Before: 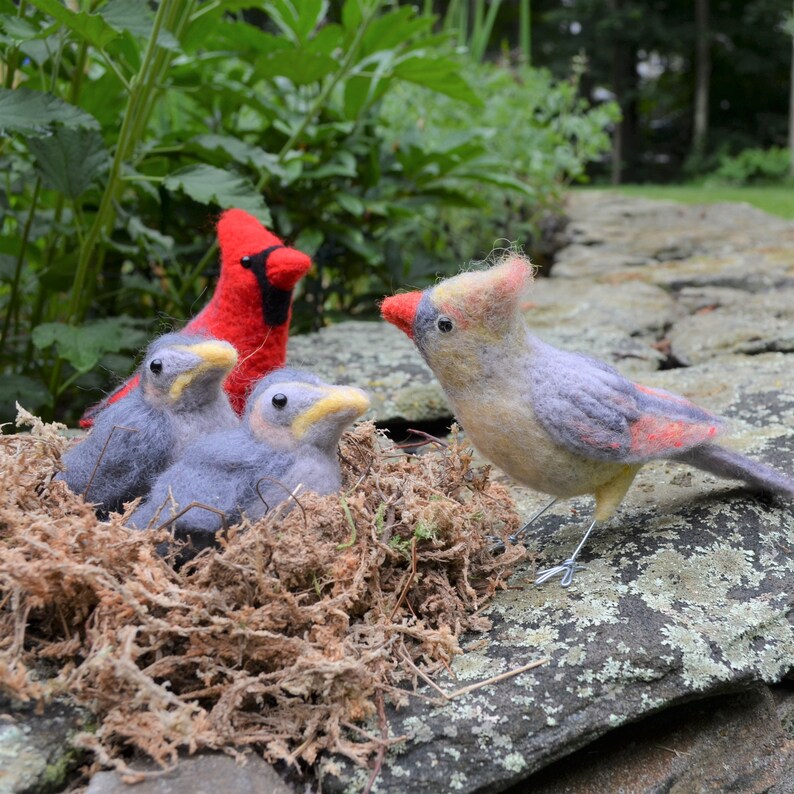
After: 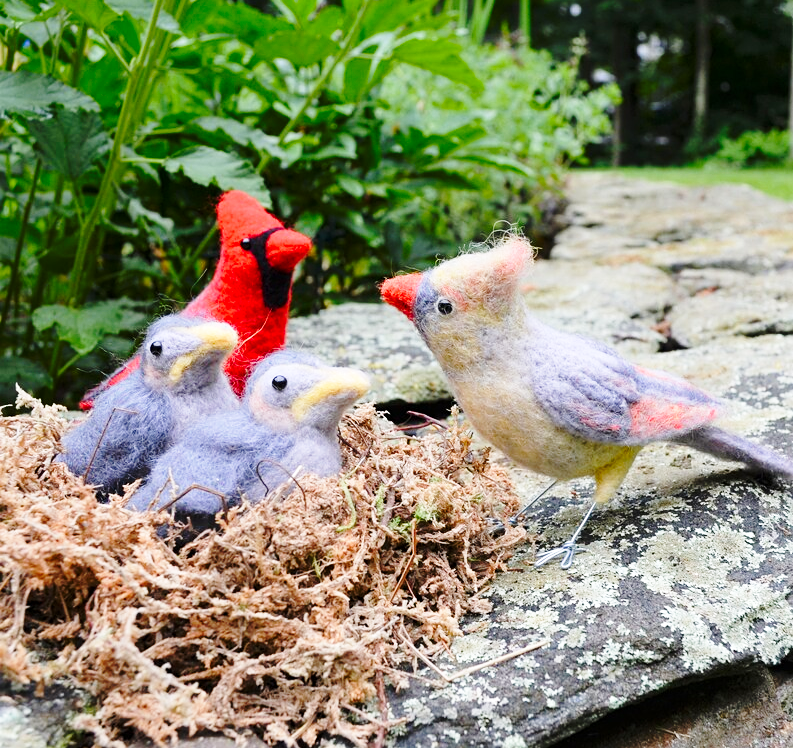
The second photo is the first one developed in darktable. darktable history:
crop and rotate: top 2.413%, bottom 3.26%
sharpen: amount 0.212
color balance rgb: perceptual saturation grading › global saturation 0.641%, perceptual saturation grading › highlights -18.819%, perceptual saturation grading › mid-tones 6.838%, perceptual saturation grading › shadows 27.892%, global vibrance 20%
base curve: curves: ch0 [(0, 0) (0.036, 0.037) (0.121, 0.228) (0.46, 0.76) (0.859, 0.983) (1, 1)], exposure shift 0.01, preserve colors none
